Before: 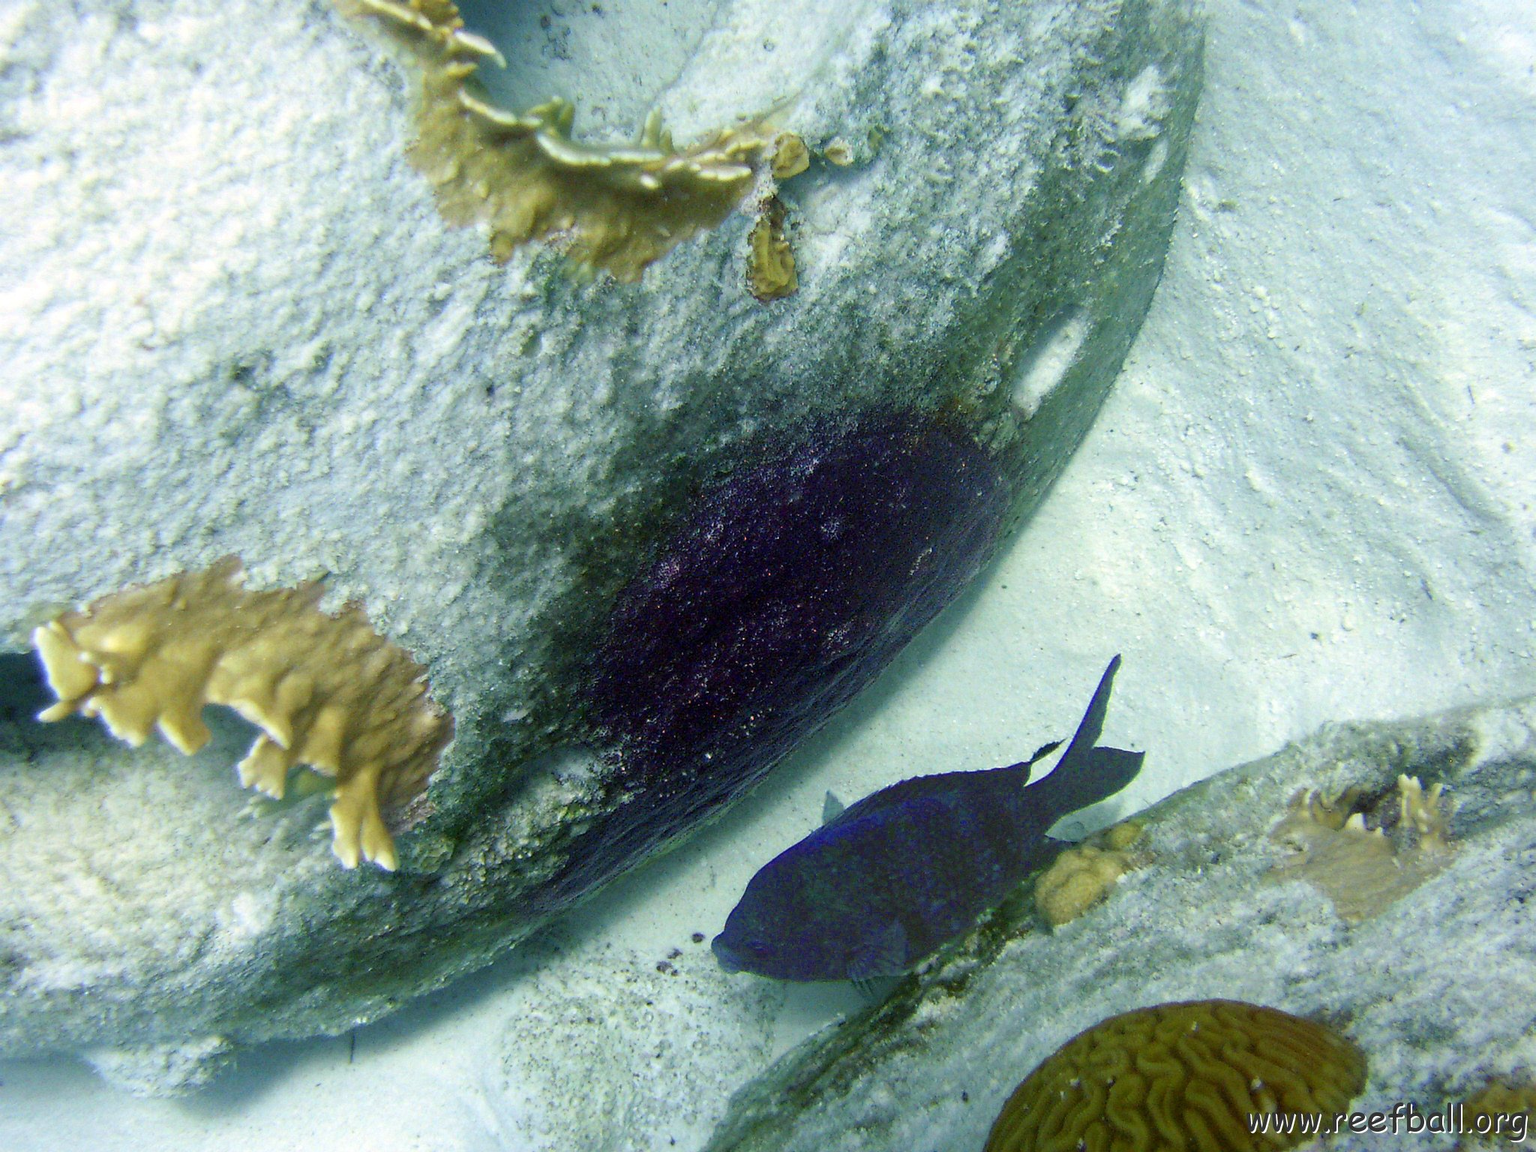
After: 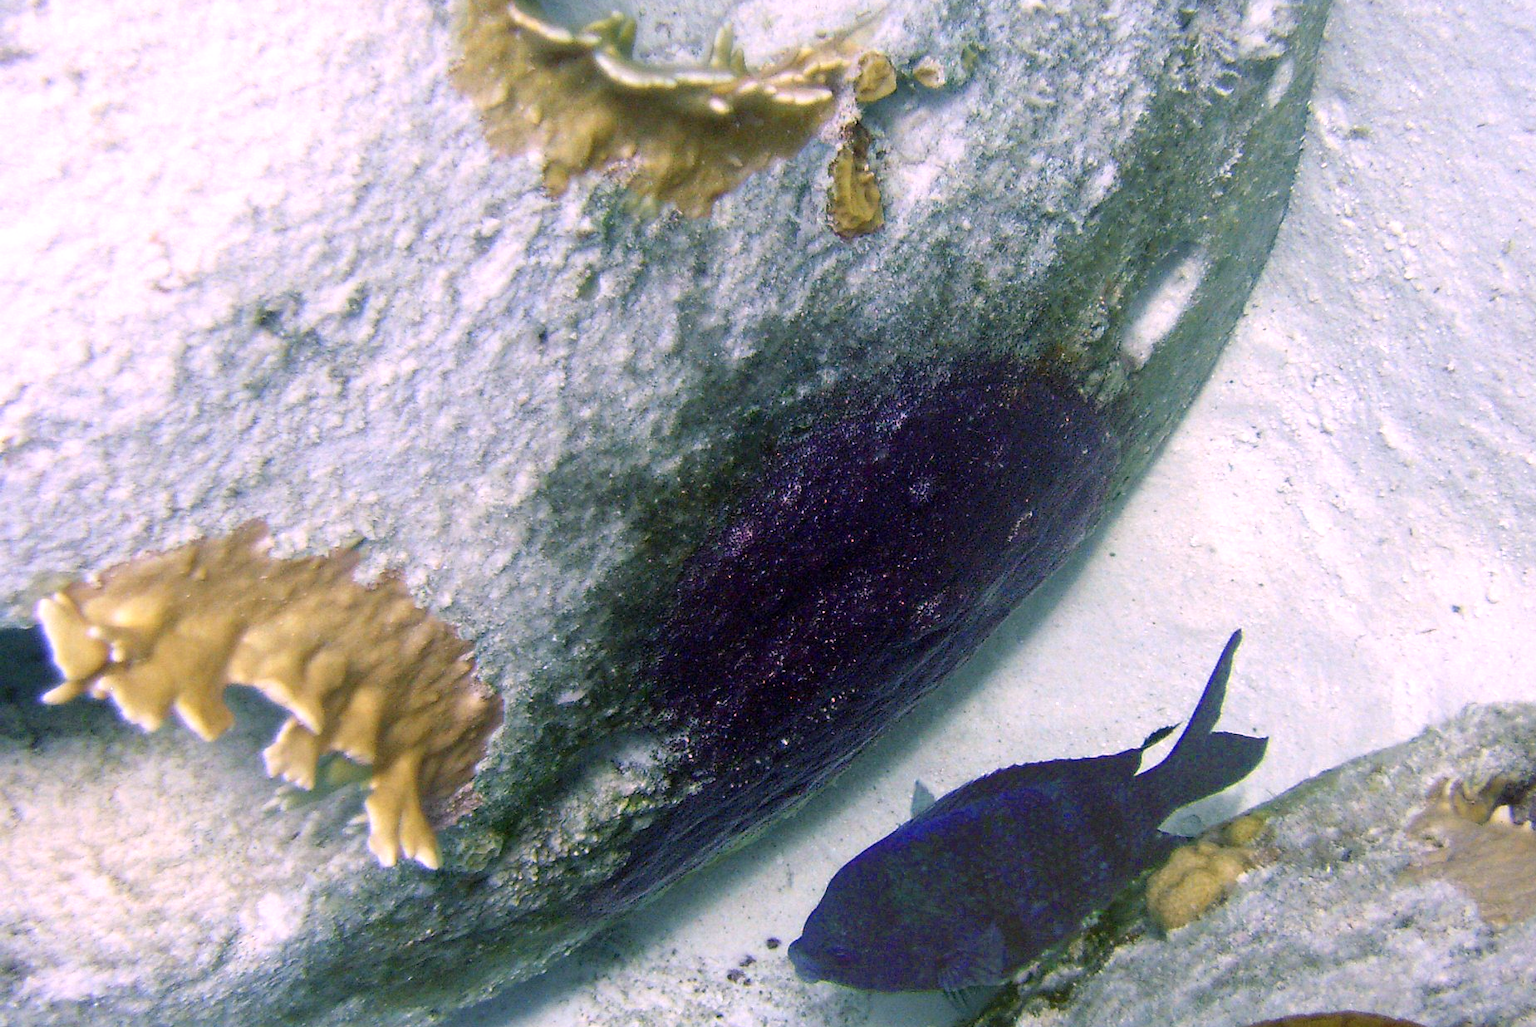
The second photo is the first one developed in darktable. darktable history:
white balance: red 1.188, blue 1.11
crop: top 7.49%, right 9.717%, bottom 11.943%
